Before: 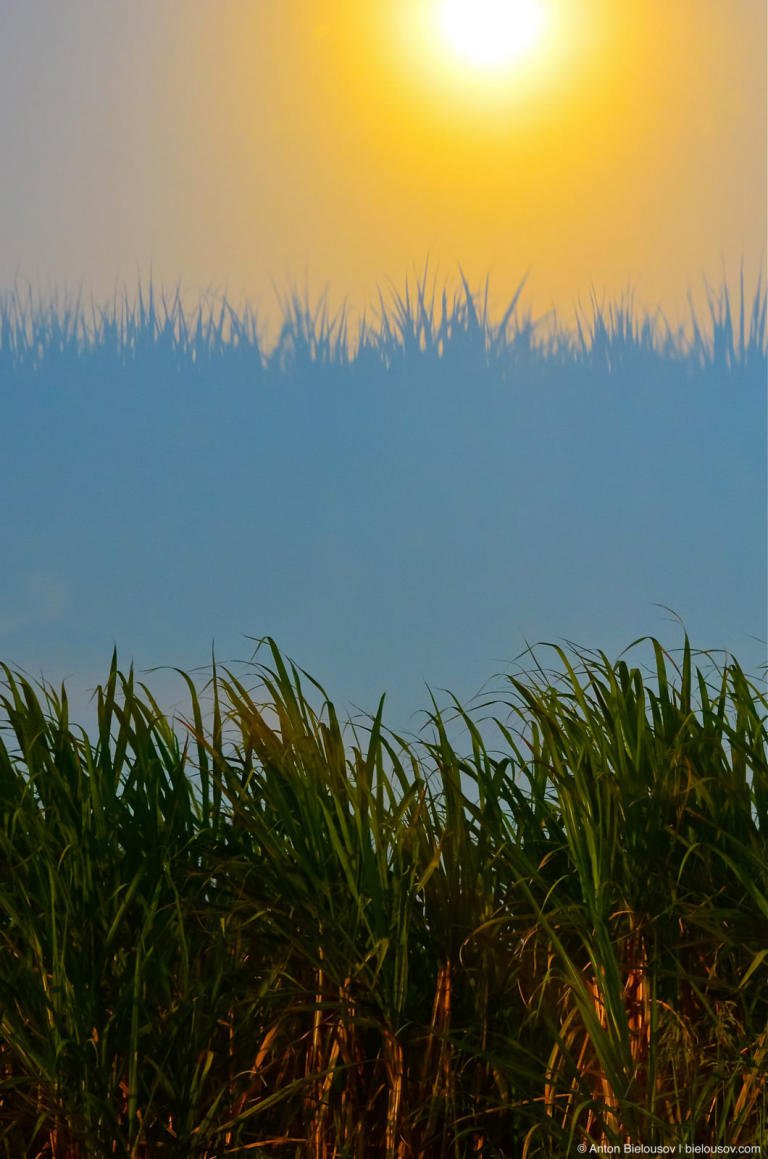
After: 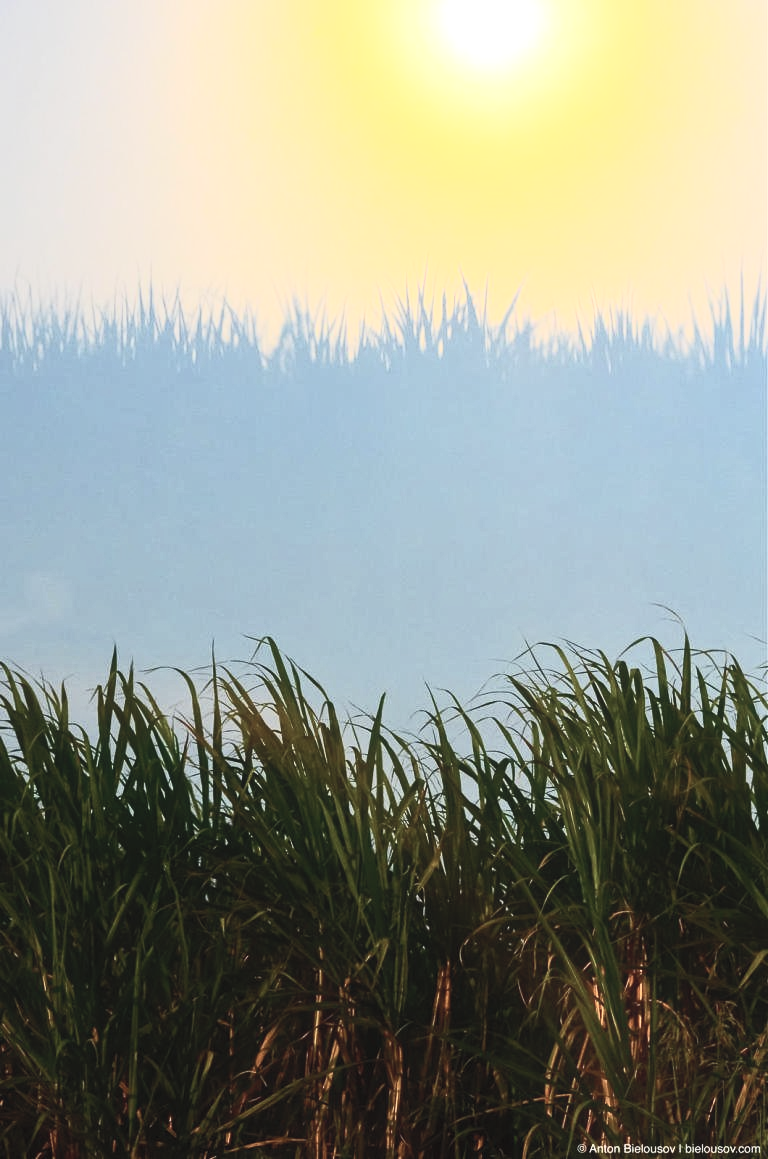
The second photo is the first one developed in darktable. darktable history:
tone equalizer: edges refinement/feathering 500, mask exposure compensation -1.57 EV, preserve details no
contrast equalizer: y [[0.5, 0.488, 0.462, 0.461, 0.491, 0.5], [0.5 ×6], [0.5 ×6], [0 ×6], [0 ×6]]
contrast brightness saturation: contrast 0.582, brightness 0.577, saturation -0.333
